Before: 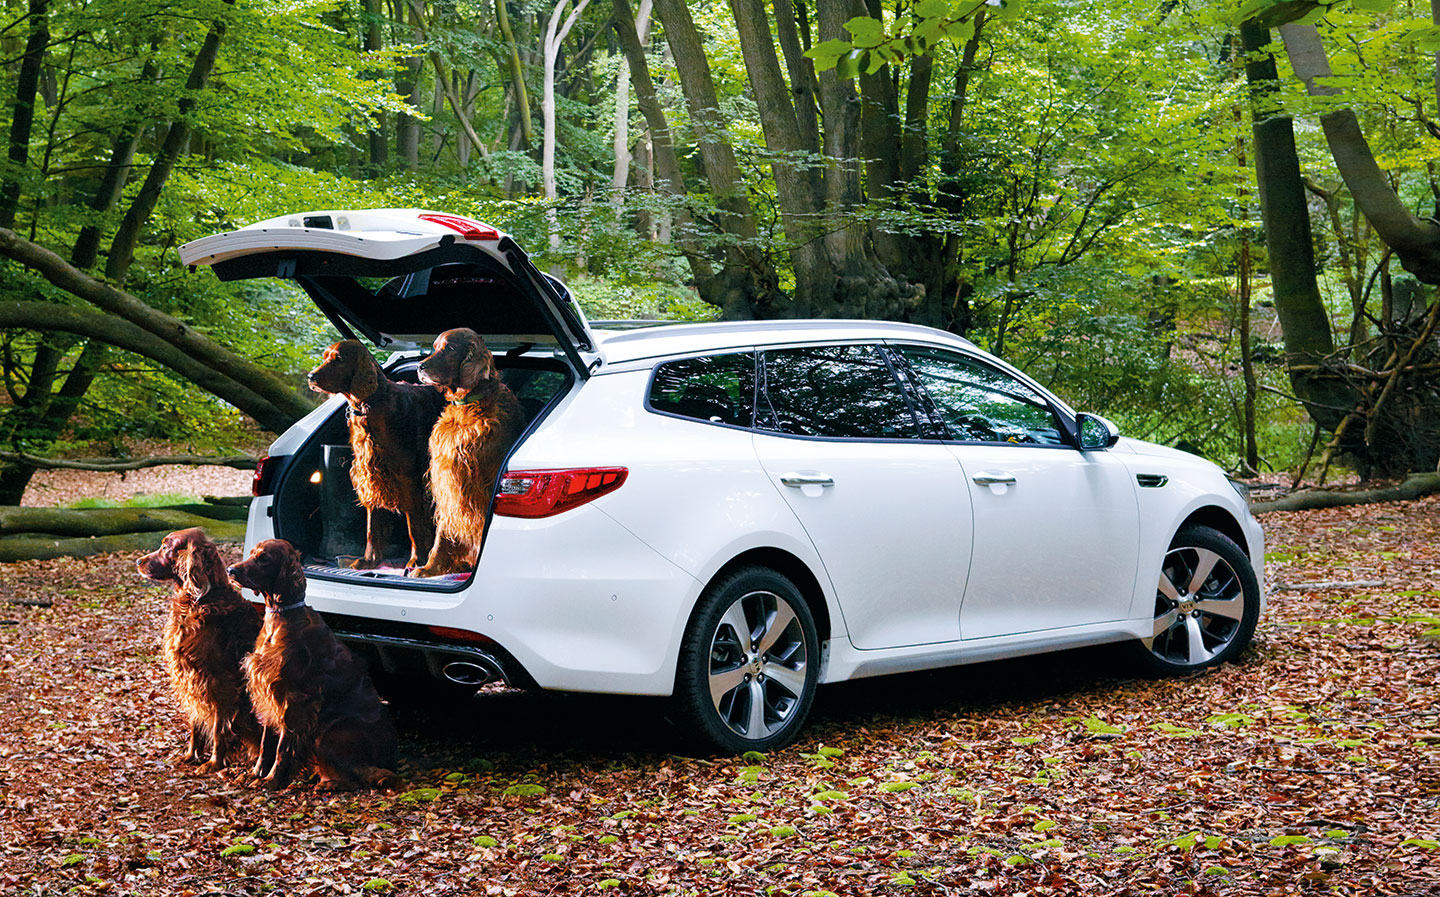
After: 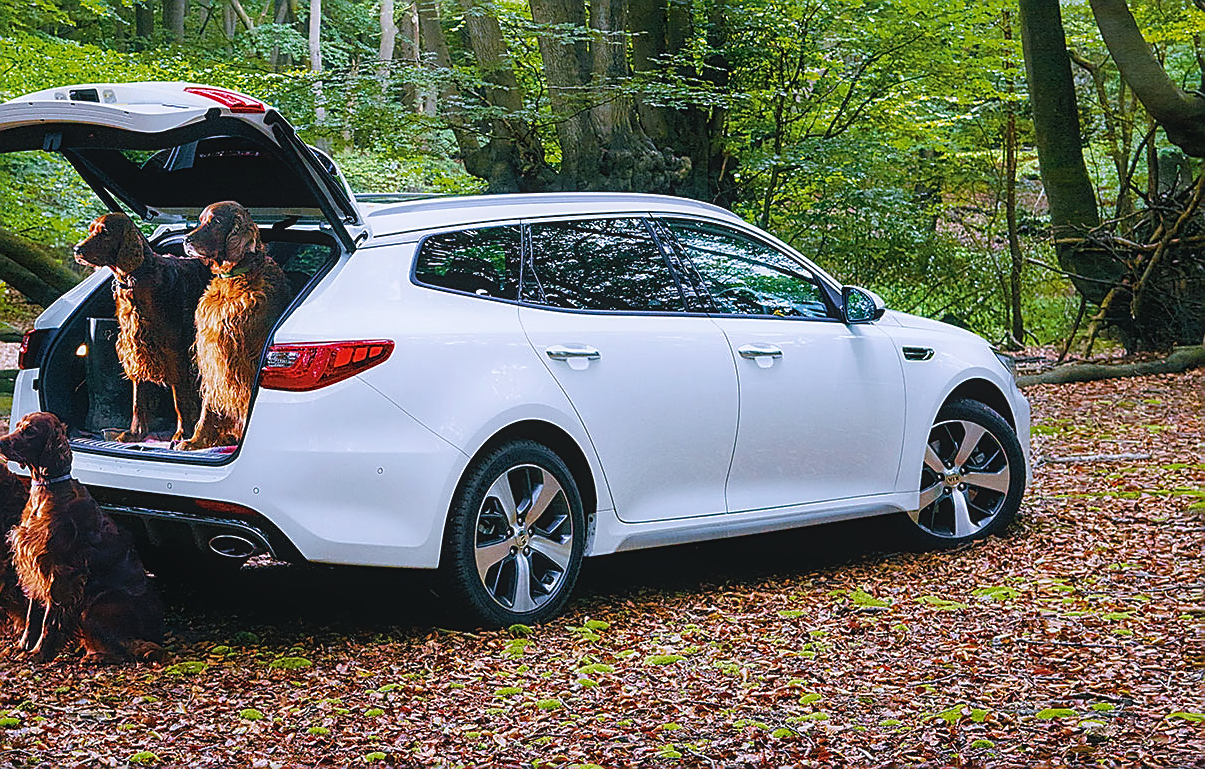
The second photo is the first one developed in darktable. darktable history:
local contrast: detail 110%
white balance: red 0.984, blue 1.059
sharpen: radius 1.4, amount 1.25, threshold 0.7
crop: left 16.315%, top 14.246%
contrast equalizer: y [[0.5, 0.488, 0.462, 0.461, 0.491, 0.5], [0.5 ×6], [0.5 ×6], [0 ×6], [0 ×6]]
velvia: strength 15%
levels: mode automatic, black 0.023%, white 99.97%, levels [0.062, 0.494, 0.925]
